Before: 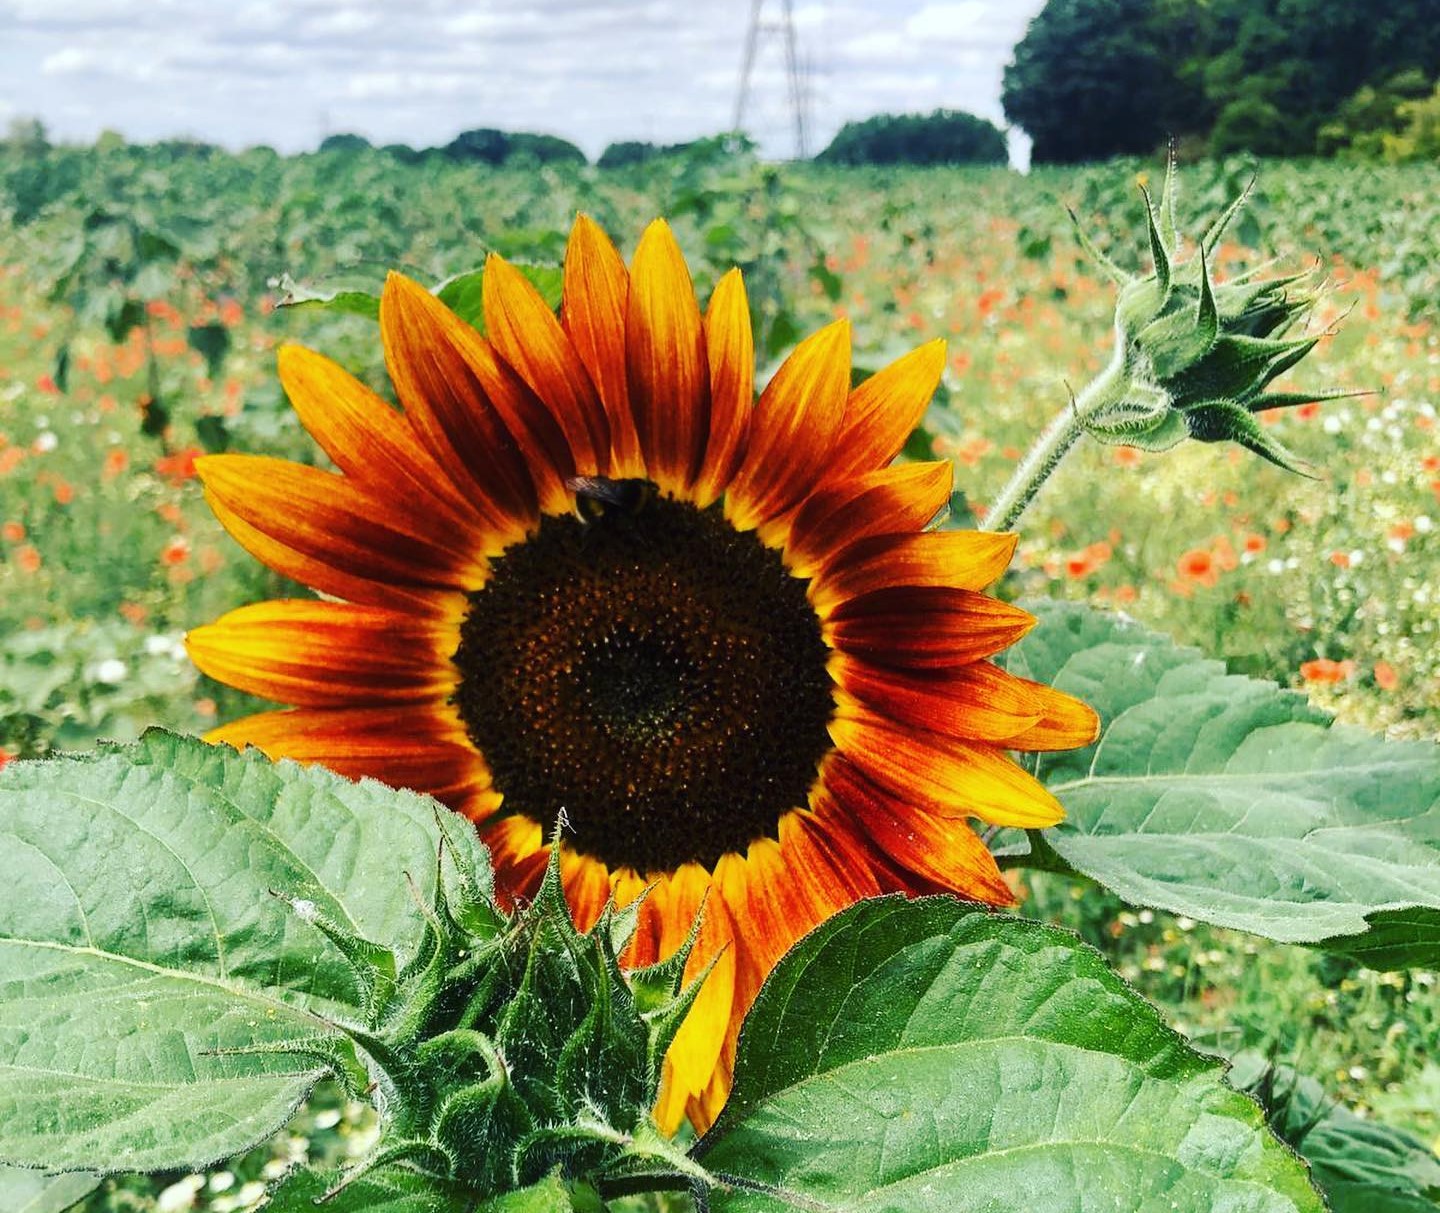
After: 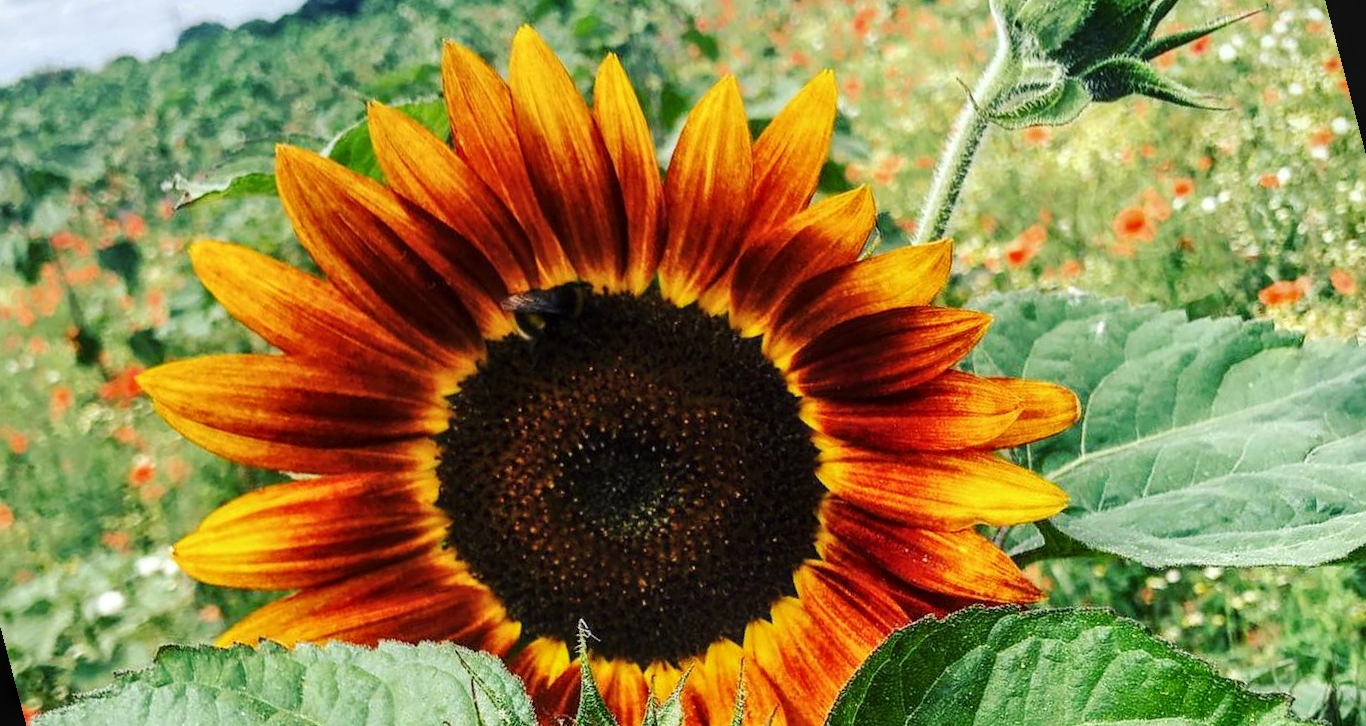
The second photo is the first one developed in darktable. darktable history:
crop and rotate: top 0%, bottom 5.097%
rotate and perspective: rotation -14.8°, crop left 0.1, crop right 0.903, crop top 0.25, crop bottom 0.748
local contrast: on, module defaults
